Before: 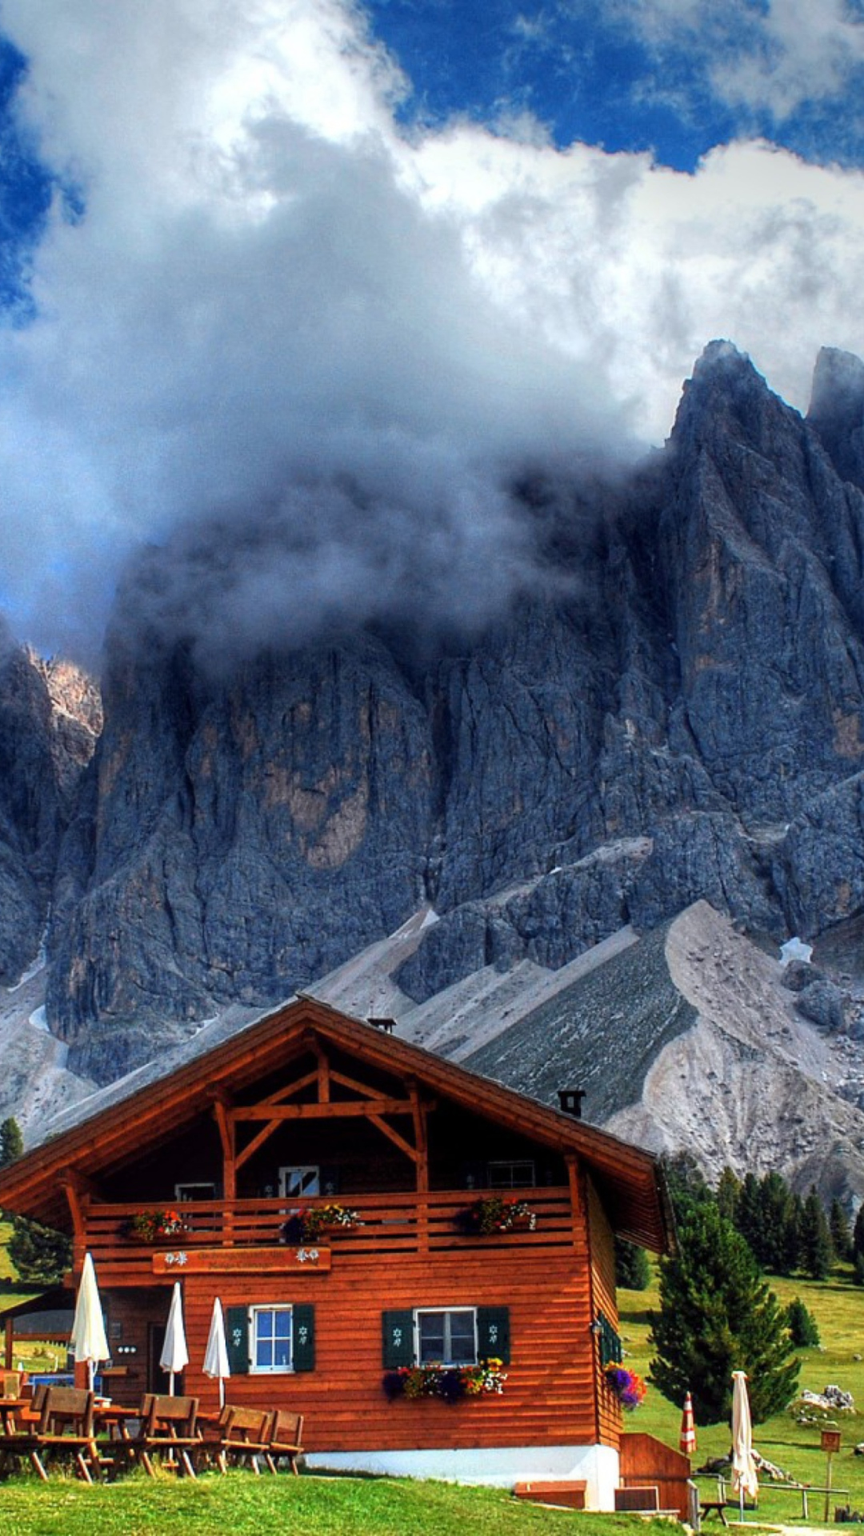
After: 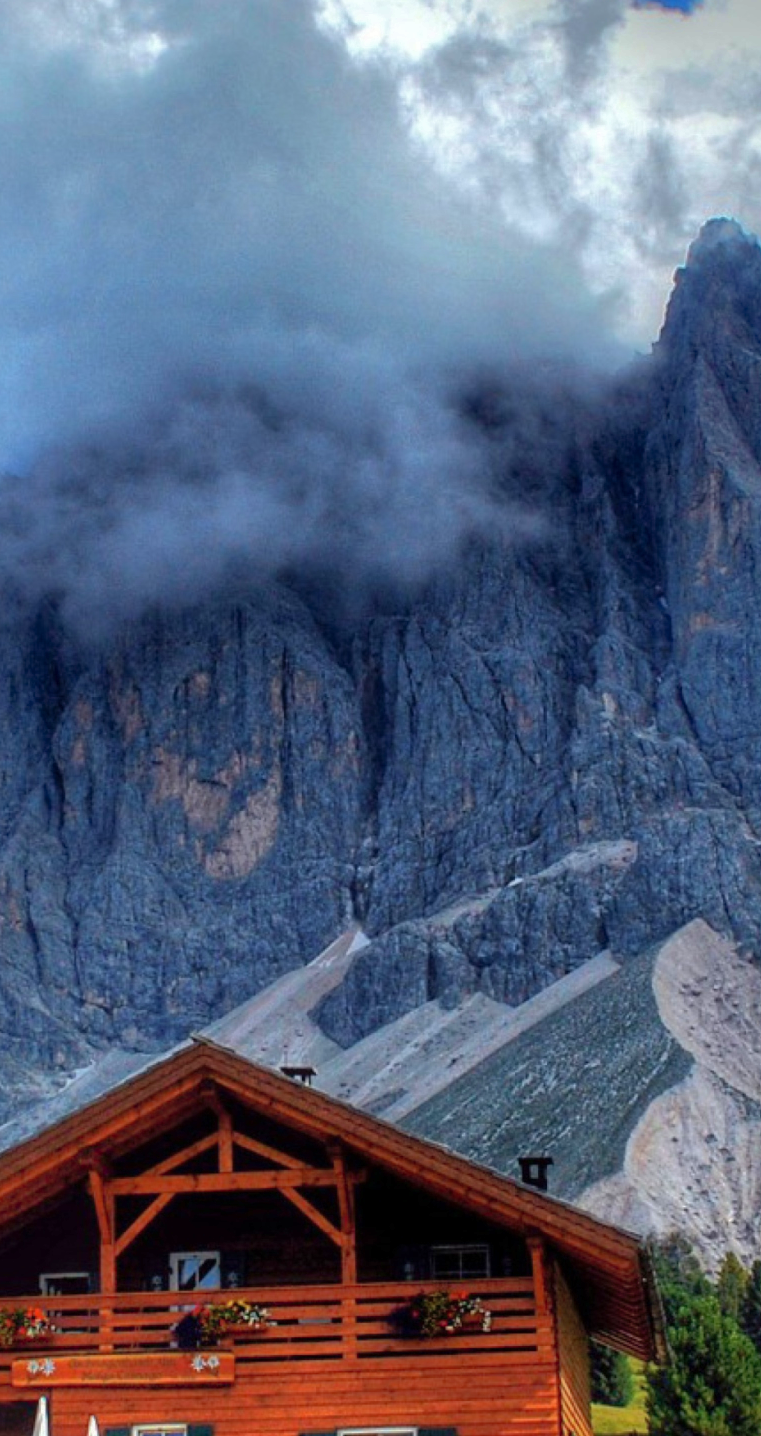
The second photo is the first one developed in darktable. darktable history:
shadows and highlights: highlights -59.8
crop and rotate: left 16.611%, top 10.741%, right 12.844%, bottom 14.422%
velvia: on, module defaults
